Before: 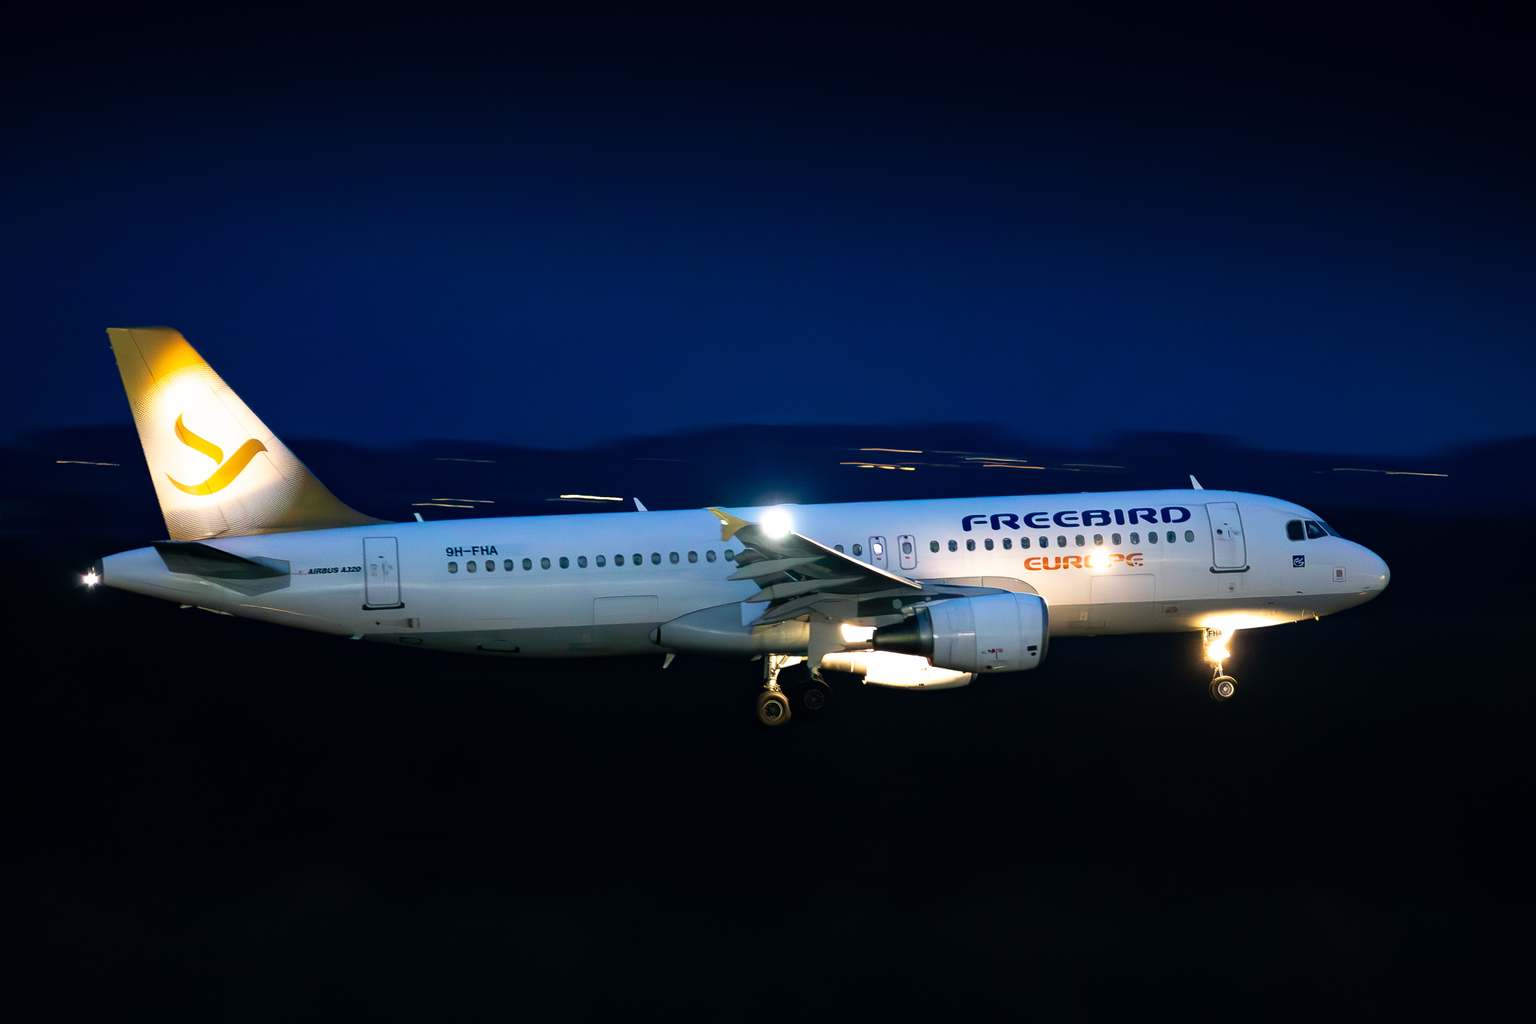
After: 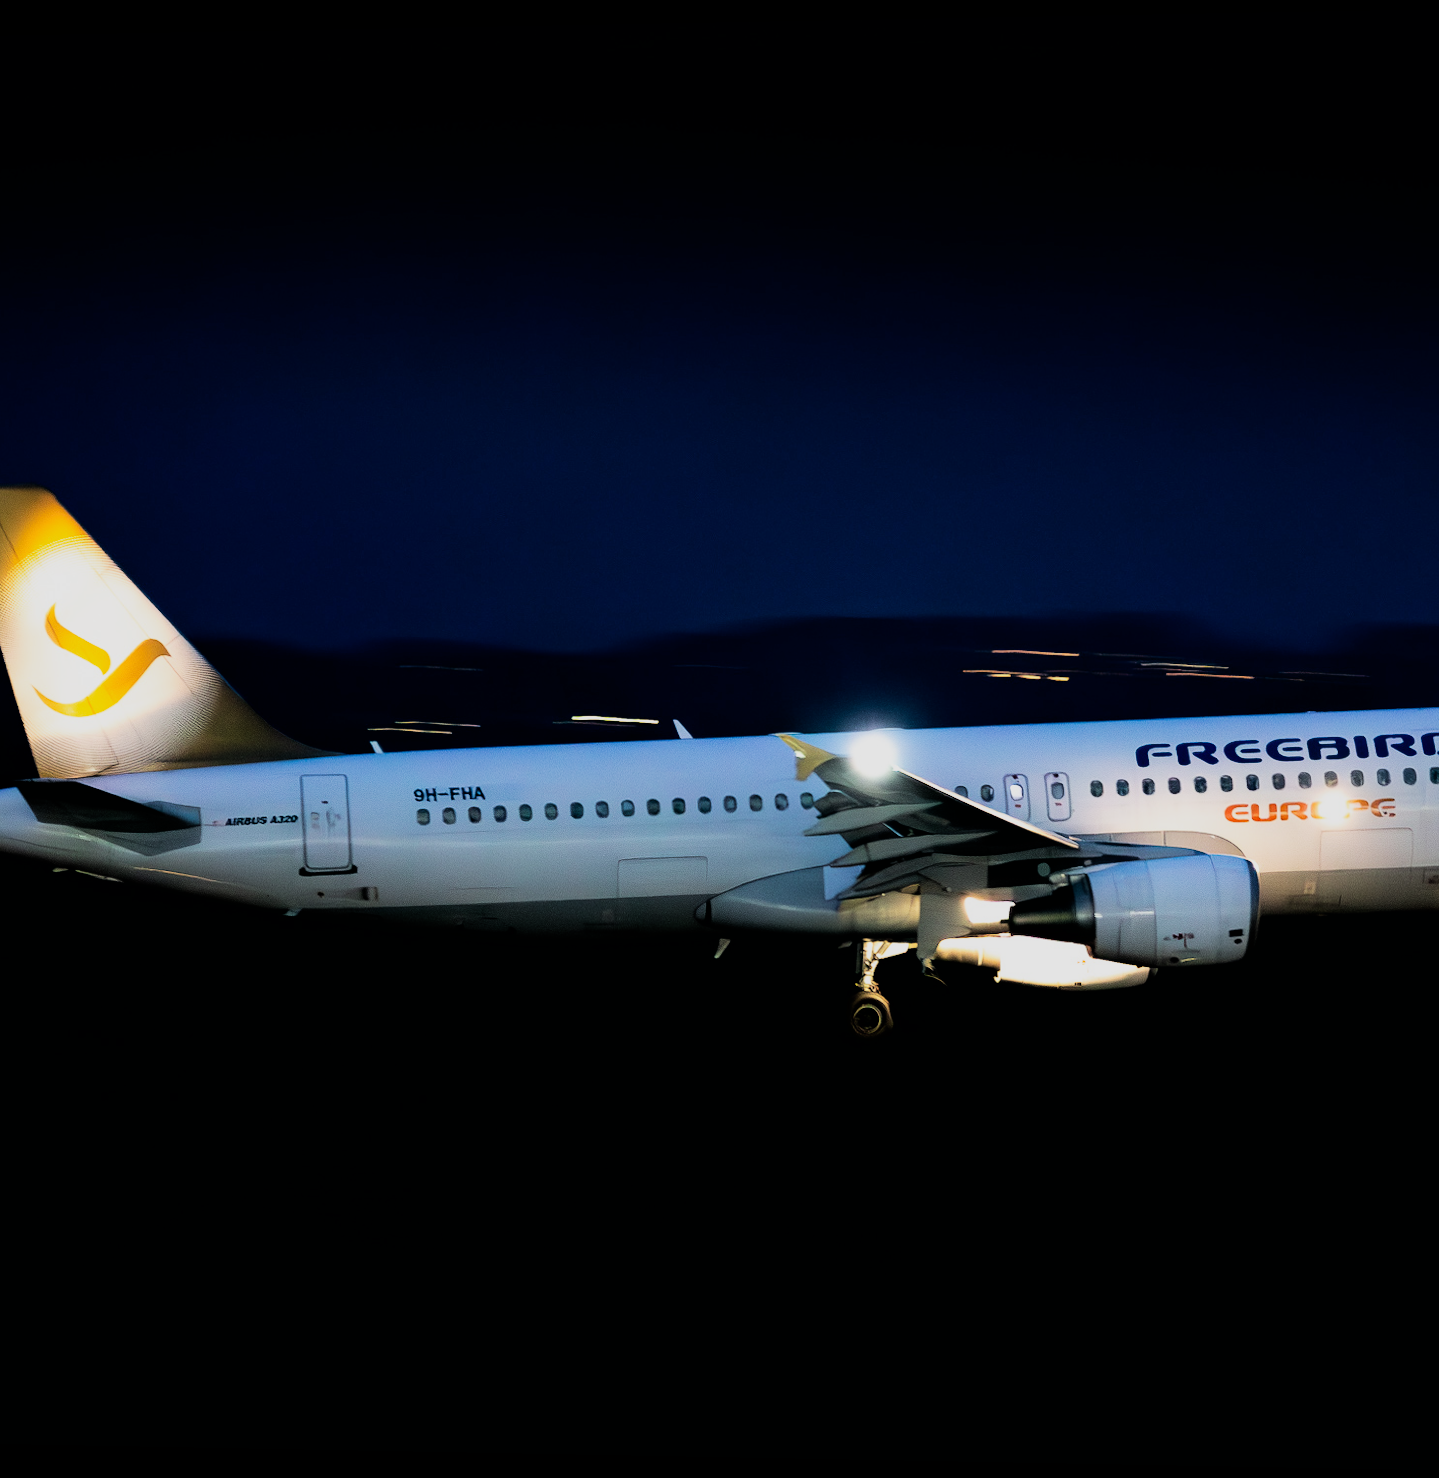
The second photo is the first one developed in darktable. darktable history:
rotate and perspective: lens shift (horizontal) -0.055, automatic cropping off
filmic rgb: black relative exposure -5 EV, hardness 2.88, contrast 1.3, highlights saturation mix -30%
crop and rotate: left 8.786%, right 24.548%
